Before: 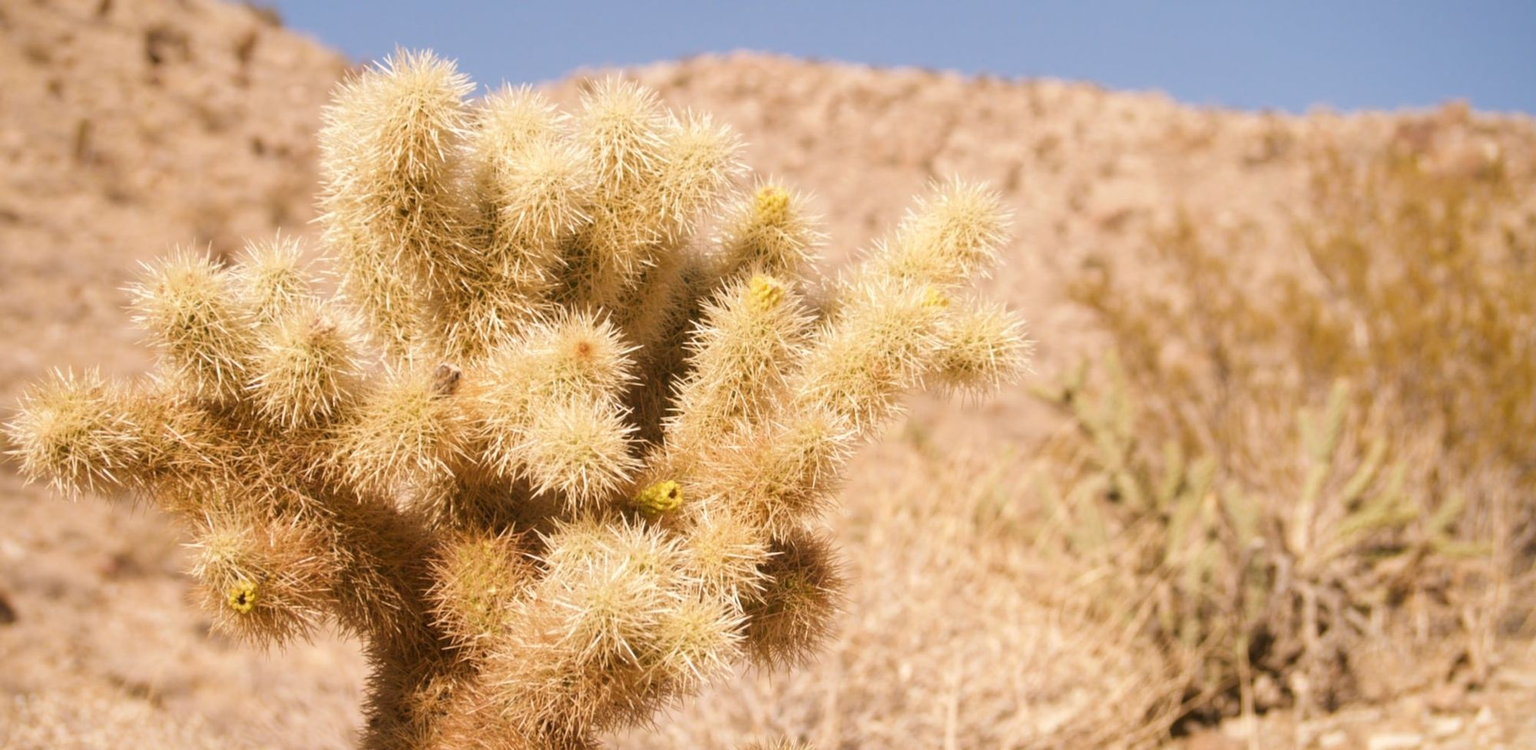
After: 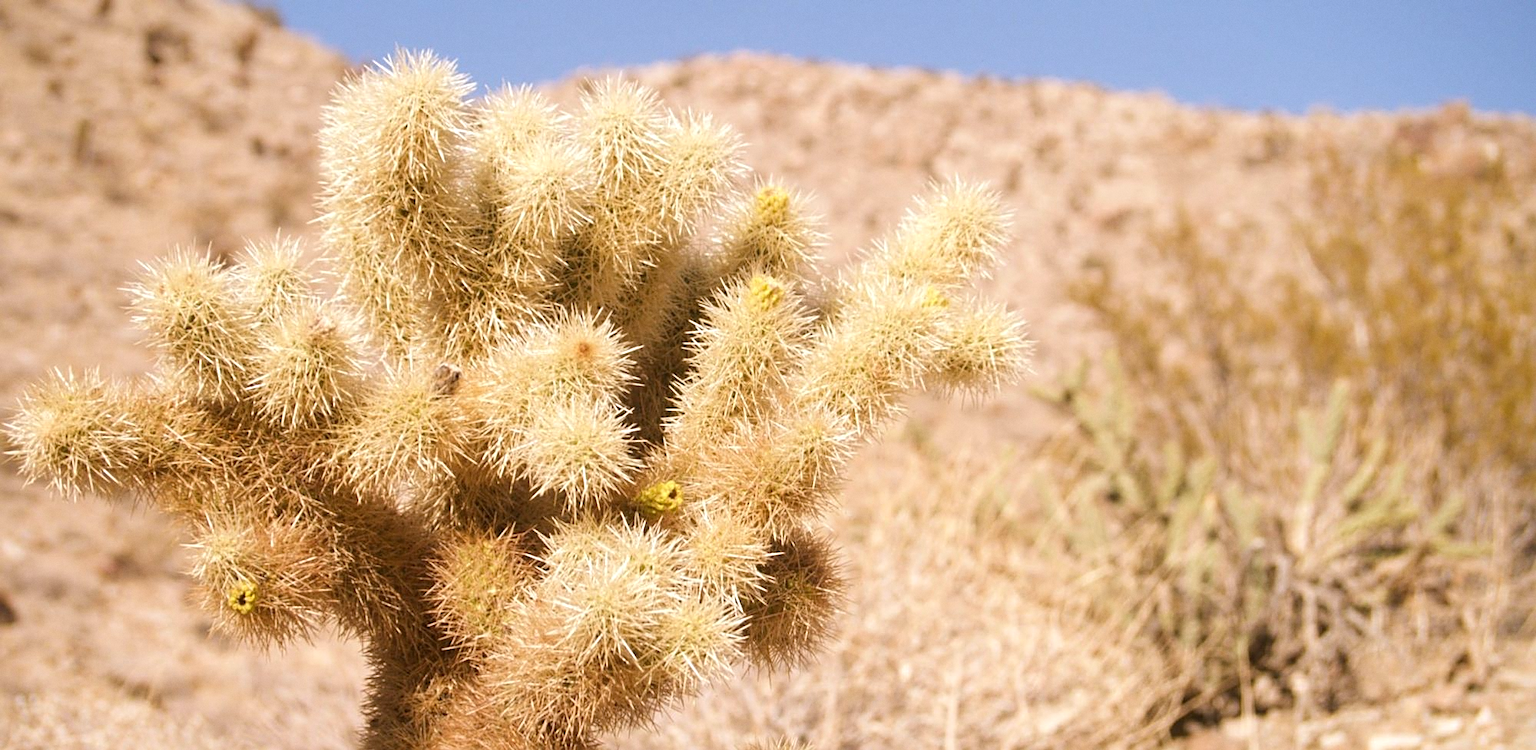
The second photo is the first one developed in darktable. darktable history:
grain: coarseness 0.09 ISO, strength 10%
white balance: red 0.974, blue 1.044
exposure: exposure 0.191 EV, compensate highlight preservation false
sharpen: on, module defaults
